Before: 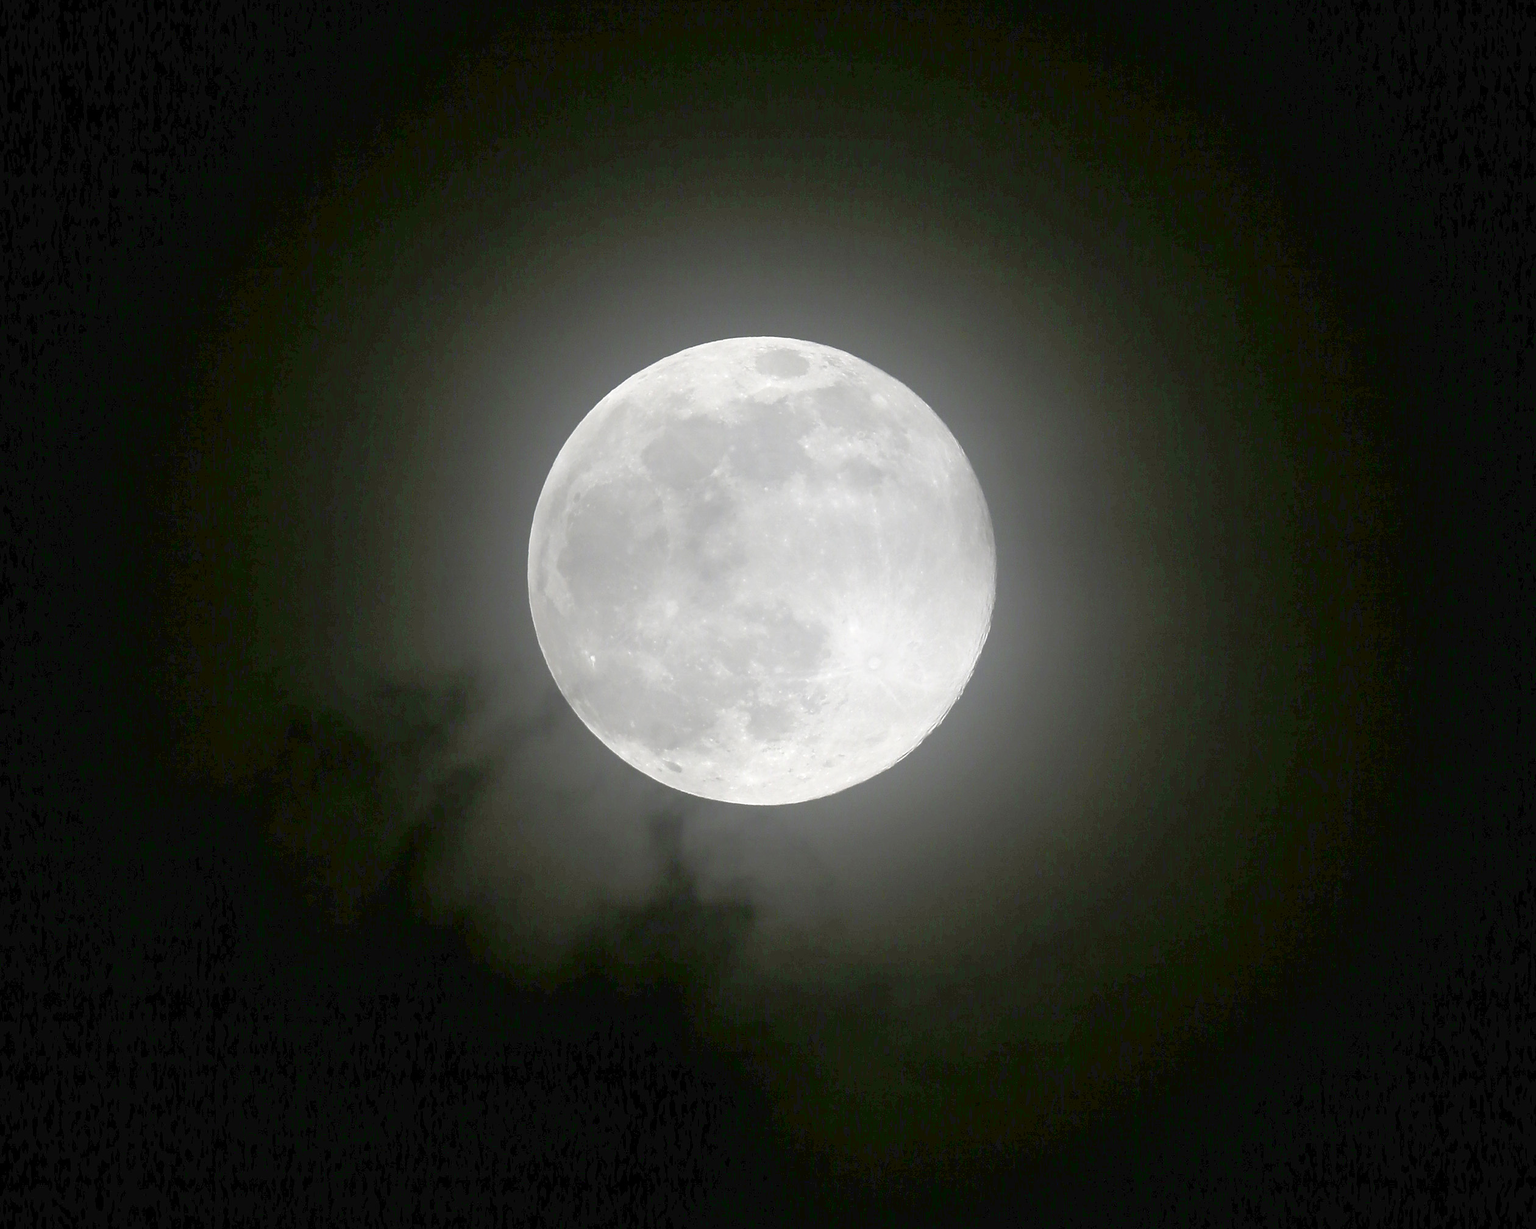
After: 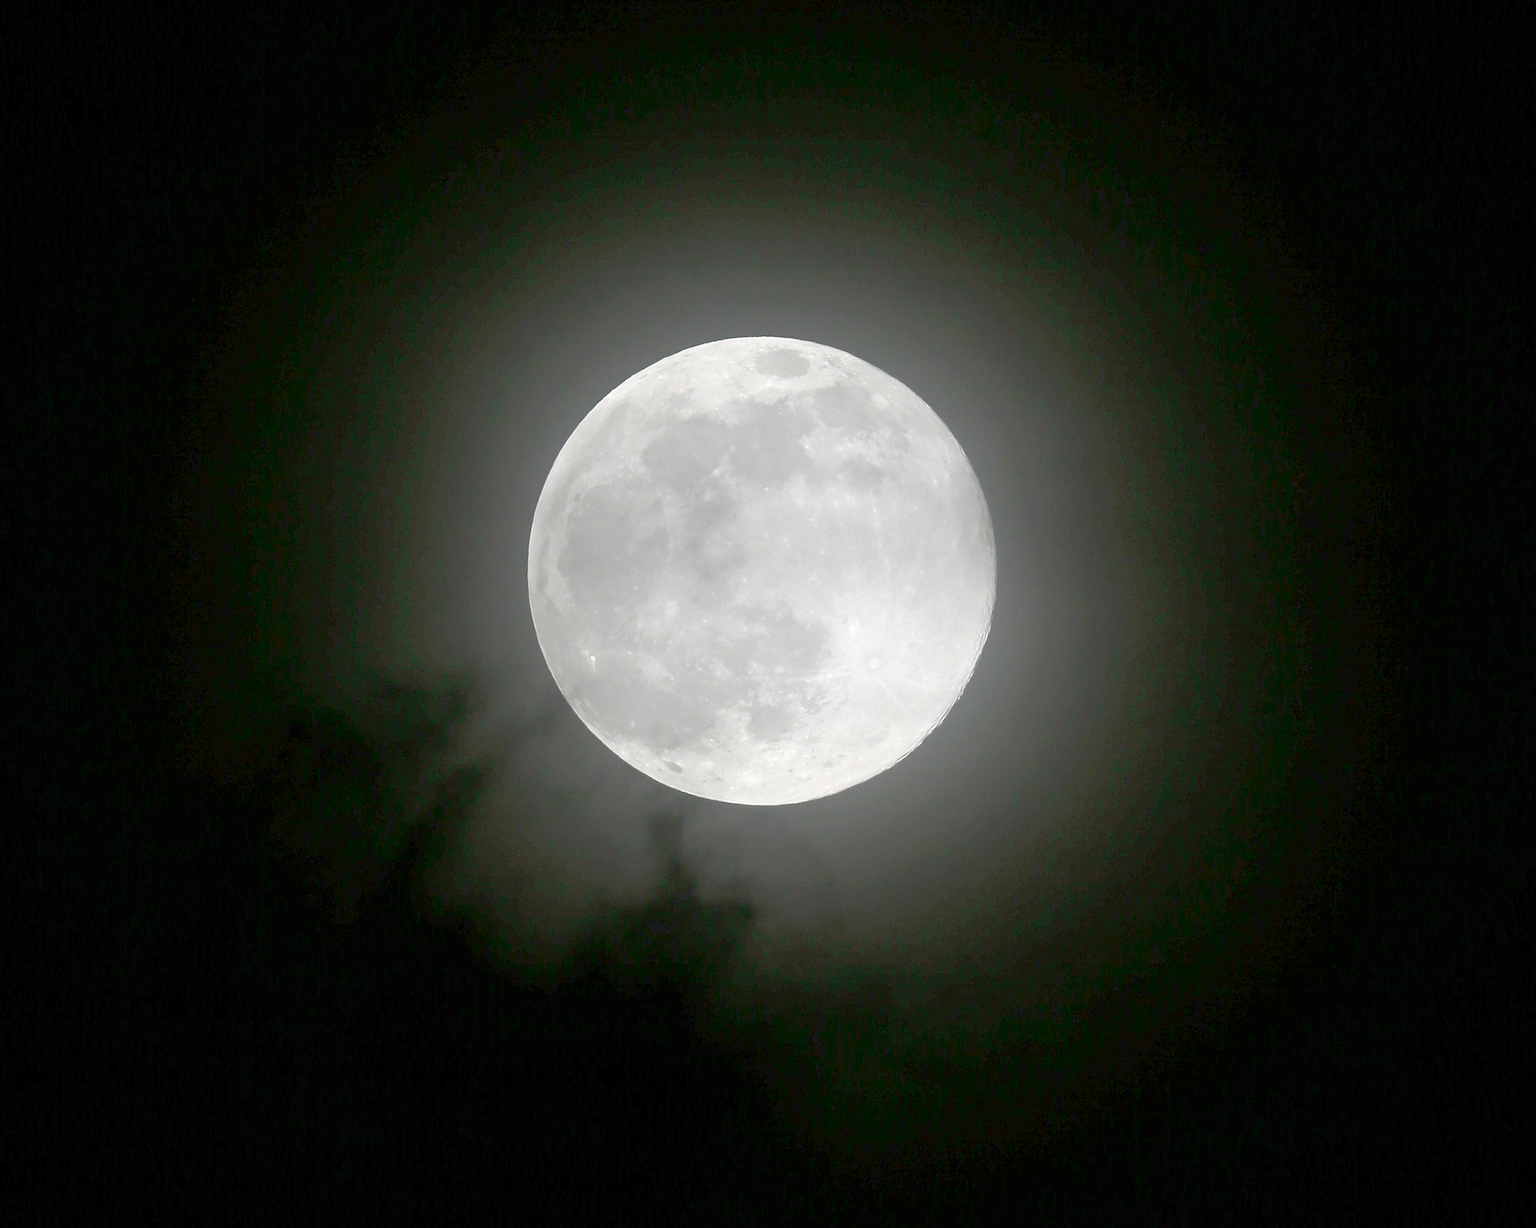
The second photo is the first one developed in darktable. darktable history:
color zones: curves: ch0 [(0.068, 0.464) (0.25, 0.5) (0.48, 0.508) (0.75, 0.536) (0.886, 0.476) (0.967, 0.456)]; ch1 [(0.066, 0.456) (0.25, 0.5) (0.616, 0.508) (0.746, 0.56) (0.934, 0.444)]
